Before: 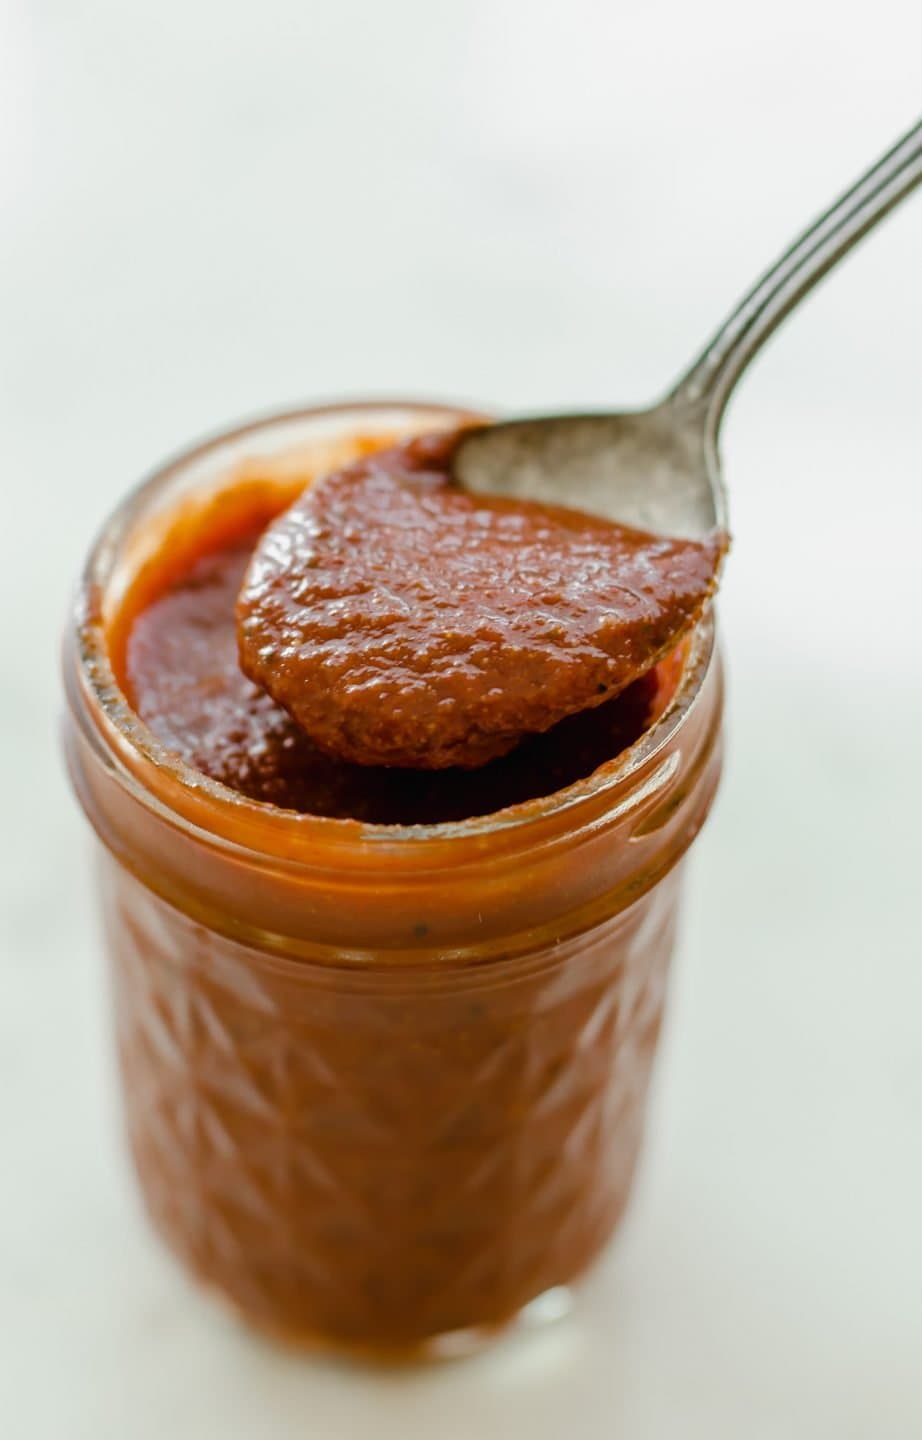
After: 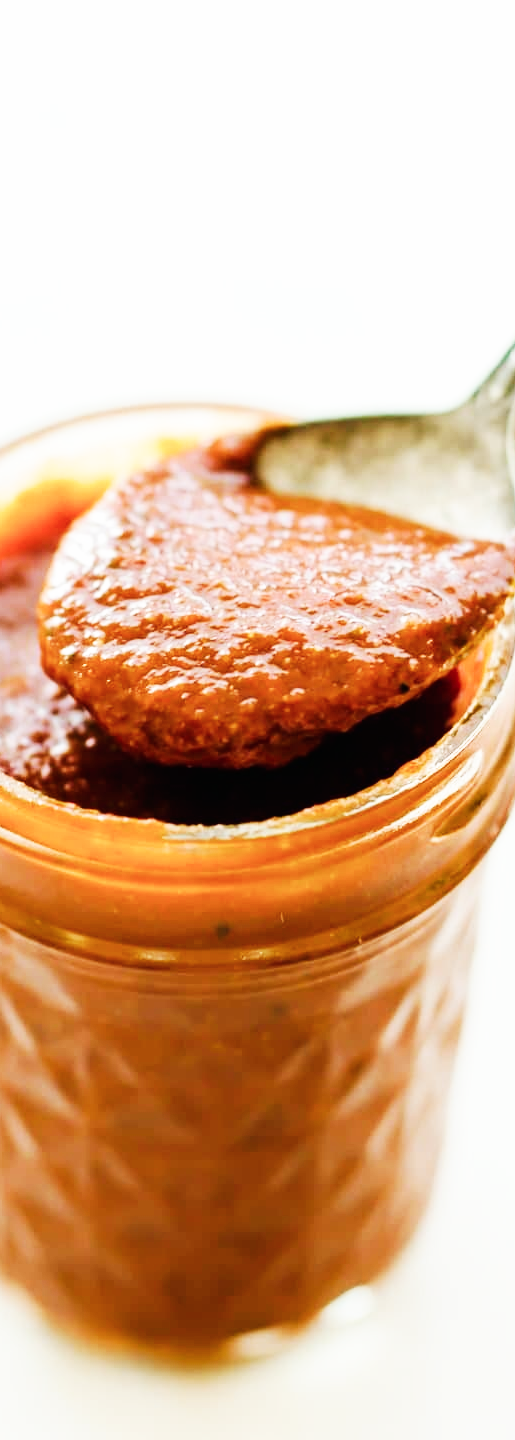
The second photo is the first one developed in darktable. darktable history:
crop: left 21.495%, right 22.571%
base curve: curves: ch0 [(0, 0) (0.007, 0.004) (0.027, 0.03) (0.046, 0.07) (0.207, 0.54) (0.442, 0.872) (0.673, 0.972) (1, 1)], preserve colors none
color balance rgb: shadows lift › chroma 2.055%, shadows lift › hue 216.41°, perceptual saturation grading › global saturation -31.687%, global vibrance 50.731%
